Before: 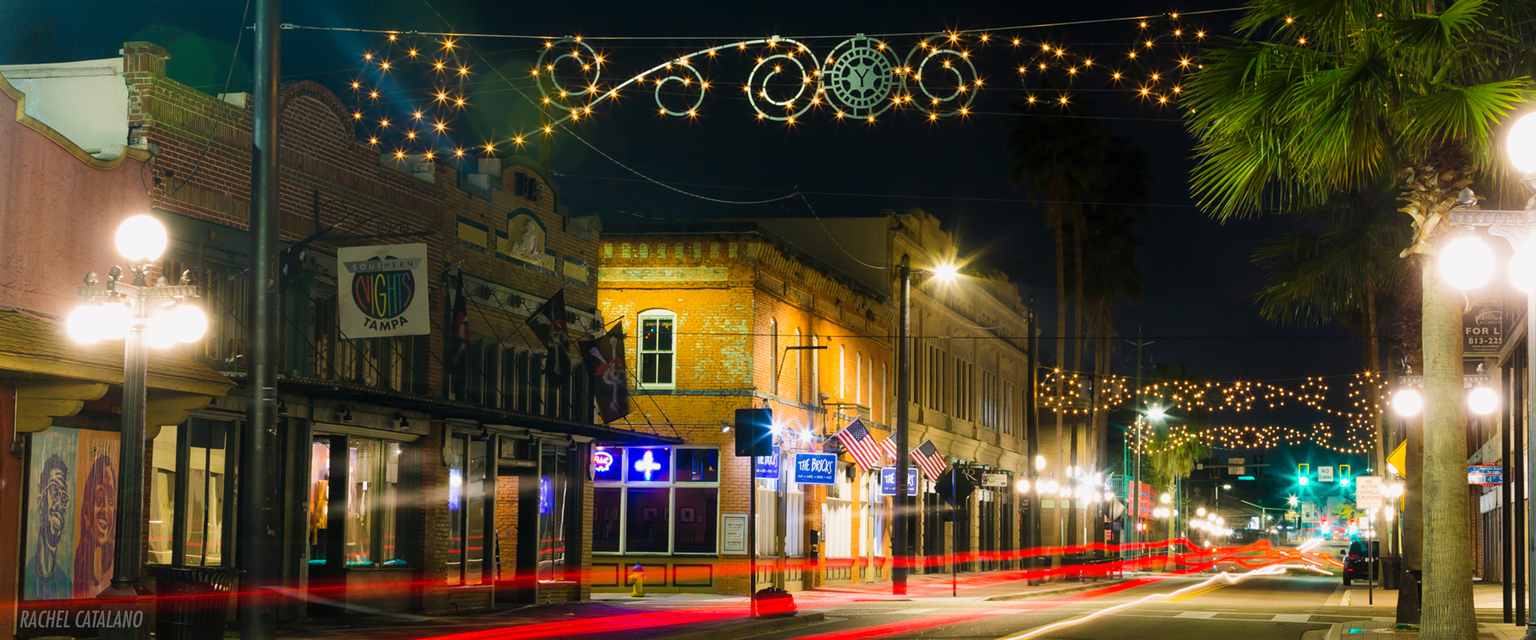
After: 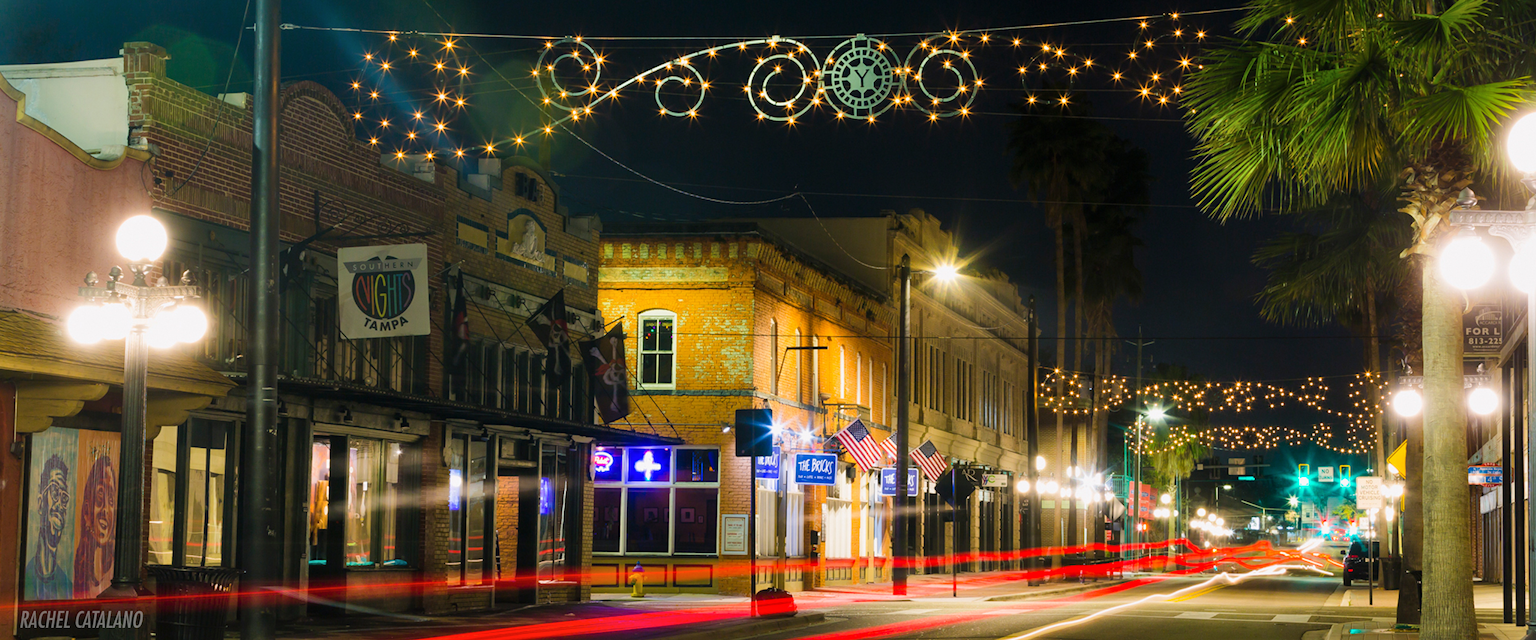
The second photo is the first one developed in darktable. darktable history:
shadows and highlights: shadows 31.45, highlights -32.46, soften with gaussian
